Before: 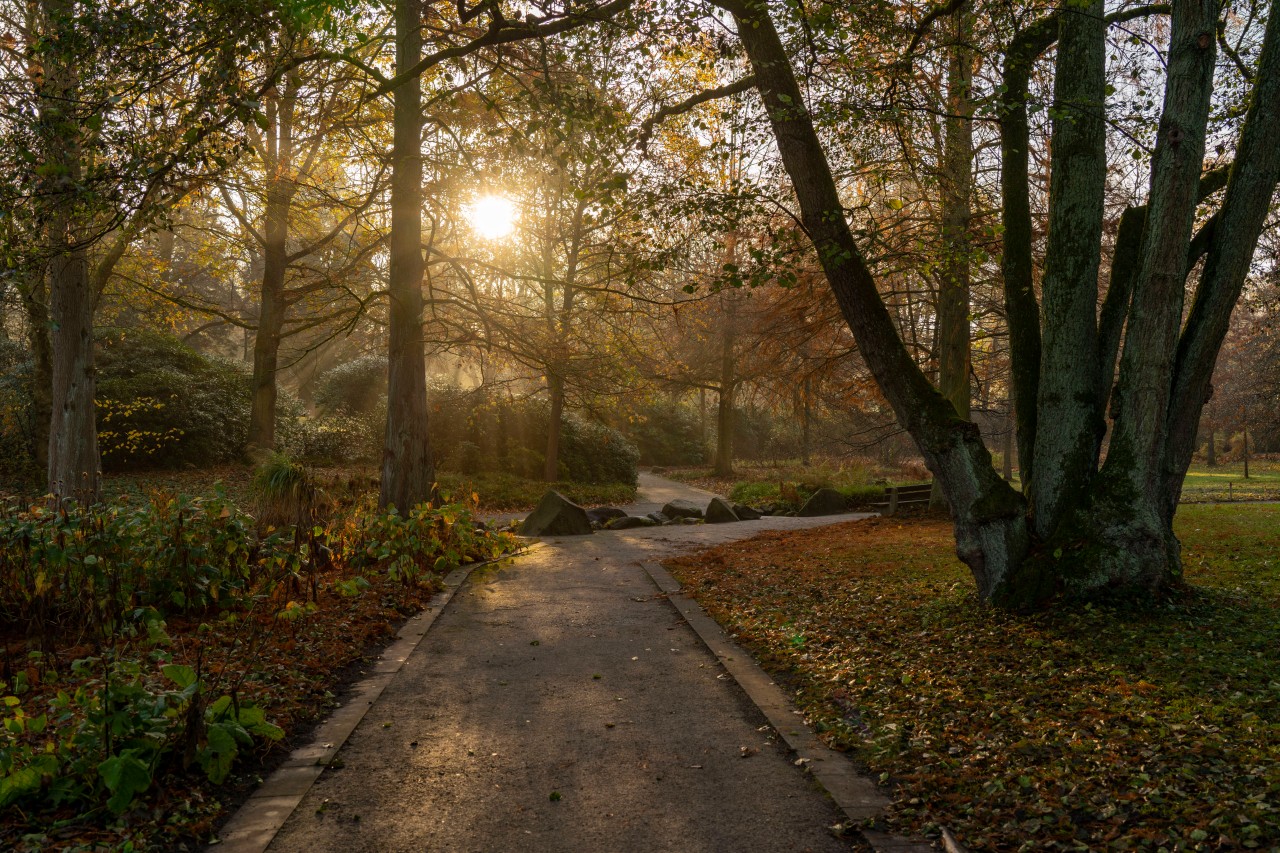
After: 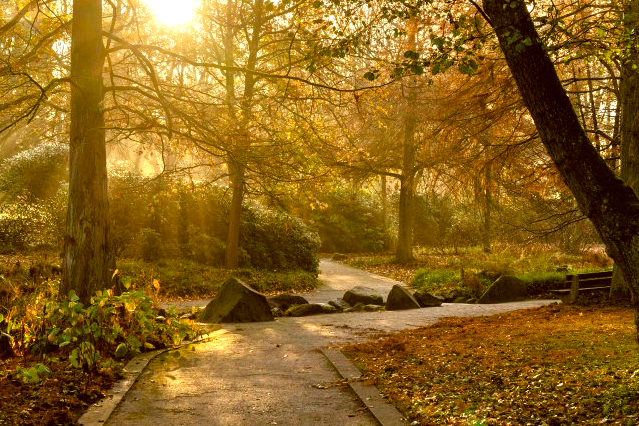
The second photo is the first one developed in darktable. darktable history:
color balance: lift [1.001, 1.007, 1, 0.993], gamma [1.023, 1.026, 1.01, 0.974], gain [0.964, 1.059, 1.073, 0.927]
color balance rgb: shadows lift › luminance -20%, power › hue 72.24°, highlights gain › luminance 15%, global offset › hue 171.6°, perceptual saturation grading › highlights -15%, perceptual saturation grading › shadows 25%, global vibrance 30%, contrast 10%
crop: left 25%, top 25%, right 25%, bottom 25%
white balance: emerald 1
tone equalizer: -7 EV 0.15 EV, -6 EV 0.6 EV, -5 EV 1.15 EV, -4 EV 1.33 EV, -3 EV 1.15 EV, -2 EV 0.6 EV, -1 EV 0.15 EV, mask exposure compensation -0.5 EV
